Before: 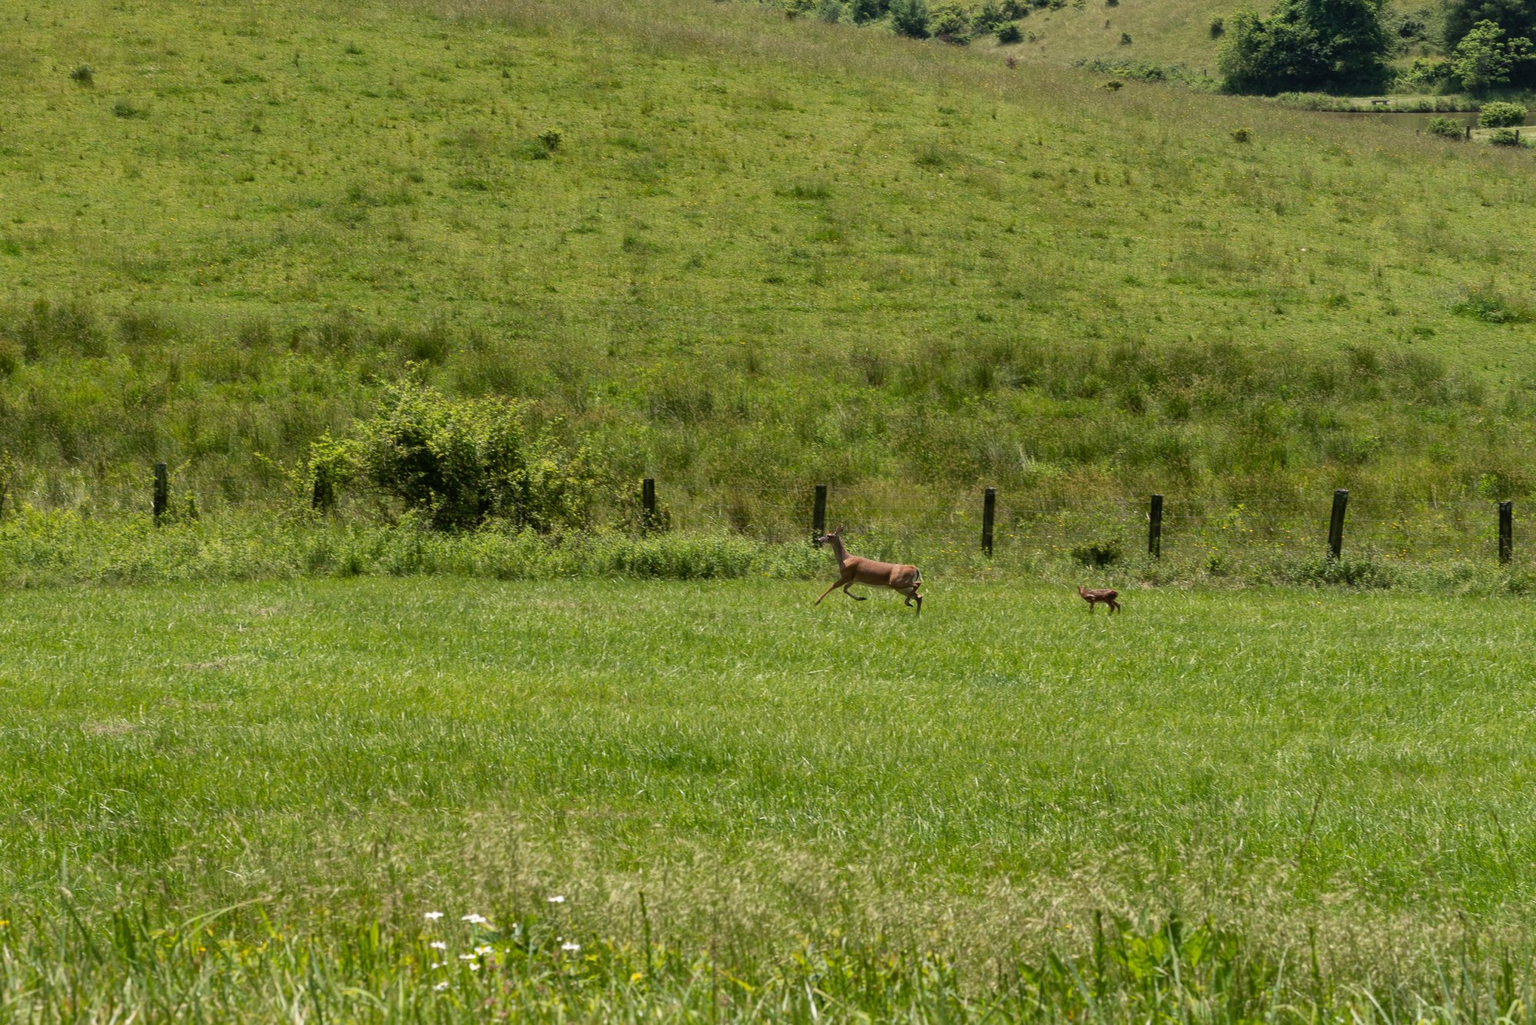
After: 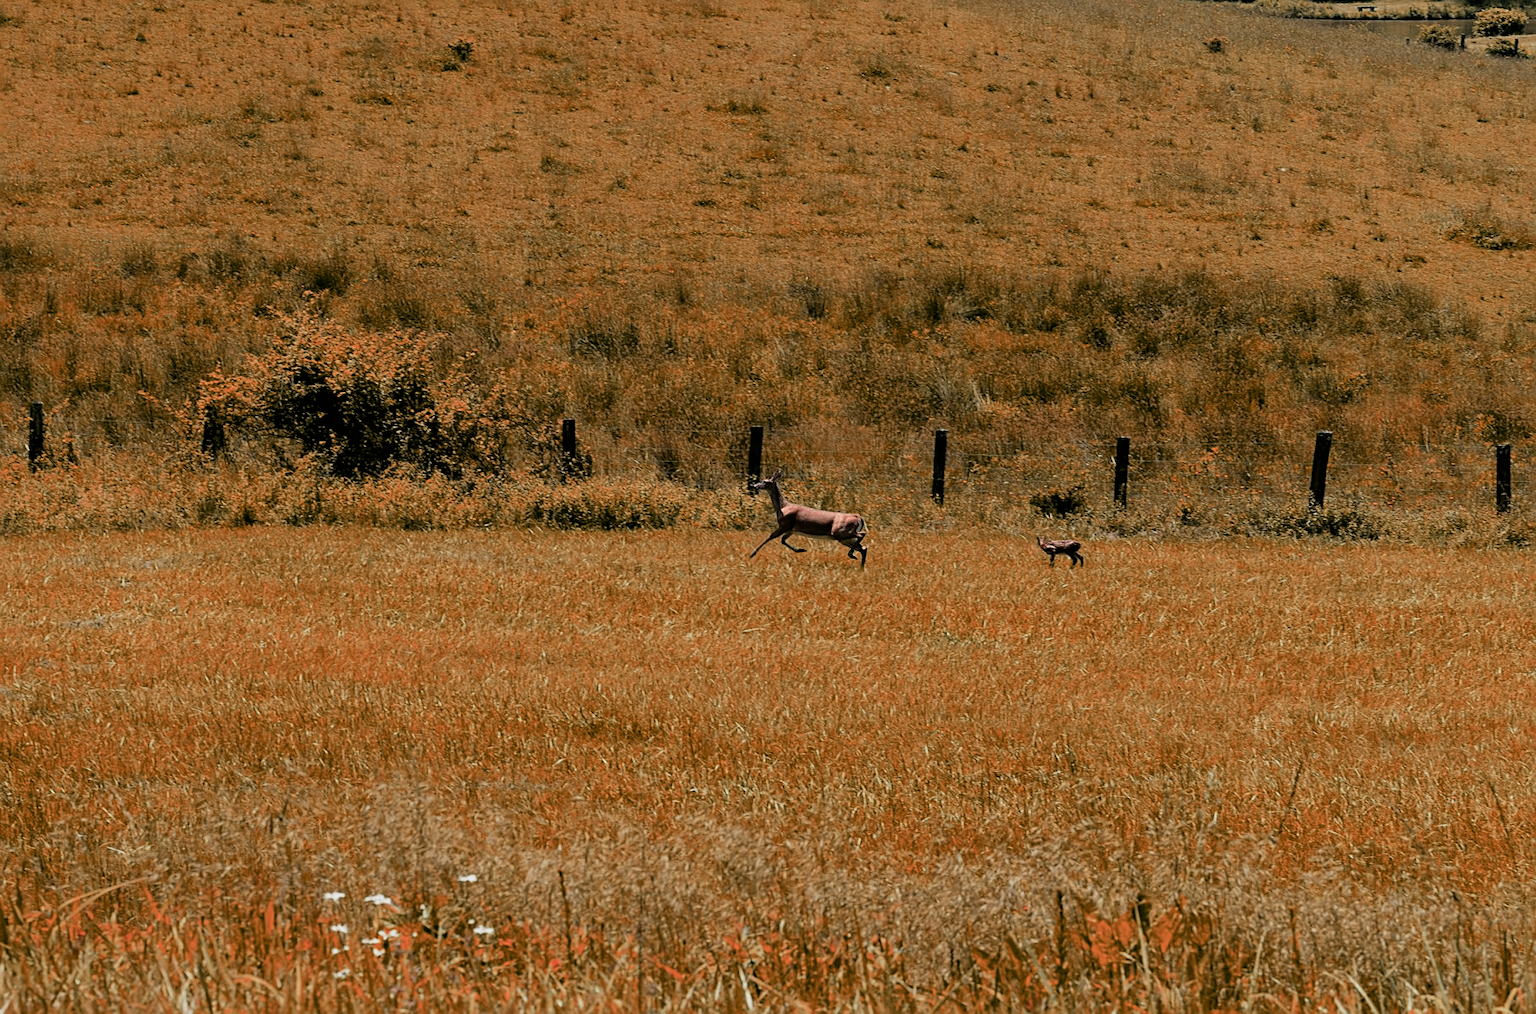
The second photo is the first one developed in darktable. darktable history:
sharpen: on, module defaults
crop and rotate: left 8.317%, top 9.222%
exposure: compensate highlight preservation false
filmic rgb: black relative exposure -5.14 EV, white relative exposure 3.95 EV, hardness 2.89, contrast 1.3, highlights saturation mix -10.89%
color zones: curves: ch0 [(0.006, 0.385) (0.143, 0.563) (0.243, 0.321) (0.352, 0.464) (0.516, 0.456) (0.625, 0.5) (0.75, 0.5) (0.875, 0.5)]; ch1 [(0, 0.5) (0.134, 0.504) (0.246, 0.463) (0.421, 0.515) (0.5, 0.56) (0.625, 0.5) (0.75, 0.5) (0.875, 0.5)]; ch2 [(0, 0.5) (0.131, 0.426) (0.307, 0.289) (0.38, 0.188) (0.513, 0.216) (0.625, 0.548) (0.75, 0.468) (0.838, 0.396) (0.971, 0.311)]
